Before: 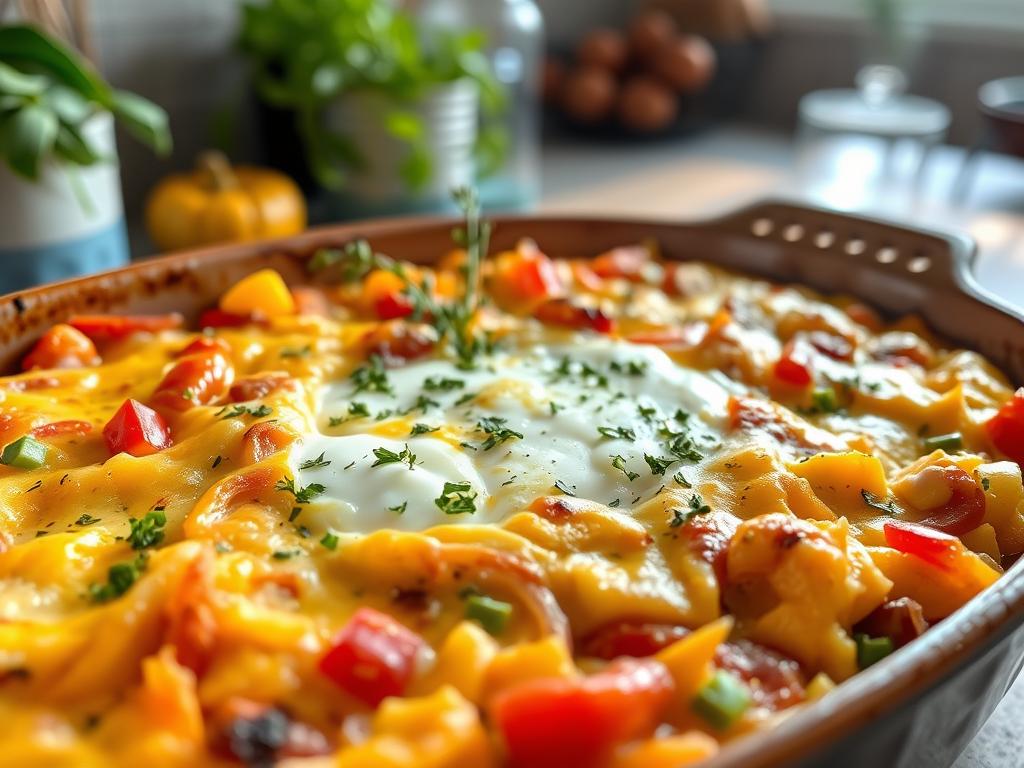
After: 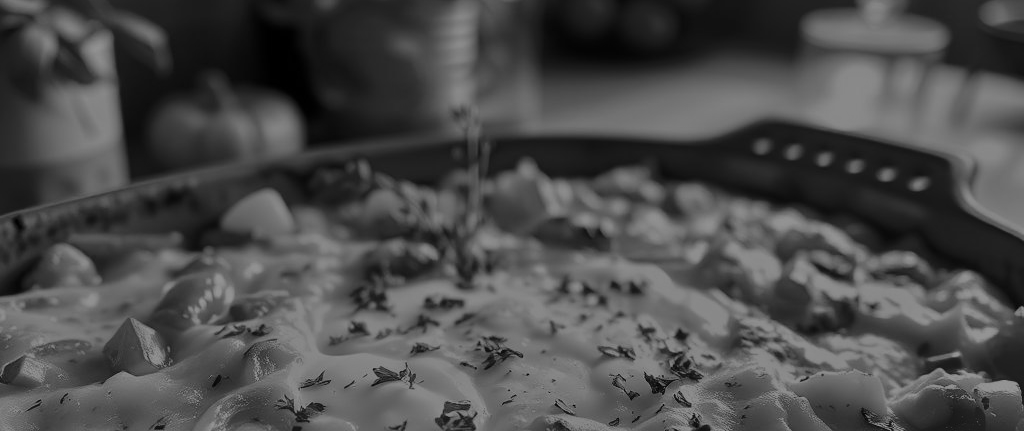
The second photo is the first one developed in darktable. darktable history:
shadows and highlights: shadows 62.66, white point adjustment 0.37, highlights -34.44, compress 83.82%
crop and rotate: top 10.605%, bottom 33.274%
tone equalizer: -8 EV -2 EV, -7 EV -2 EV, -6 EV -2 EV, -5 EV -2 EV, -4 EV -2 EV, -3 EV -2 EV, -2 EV -2 EV, -1 EV -1.63 EV, +0 EV -2 EV
monochrome: on, module defaults
